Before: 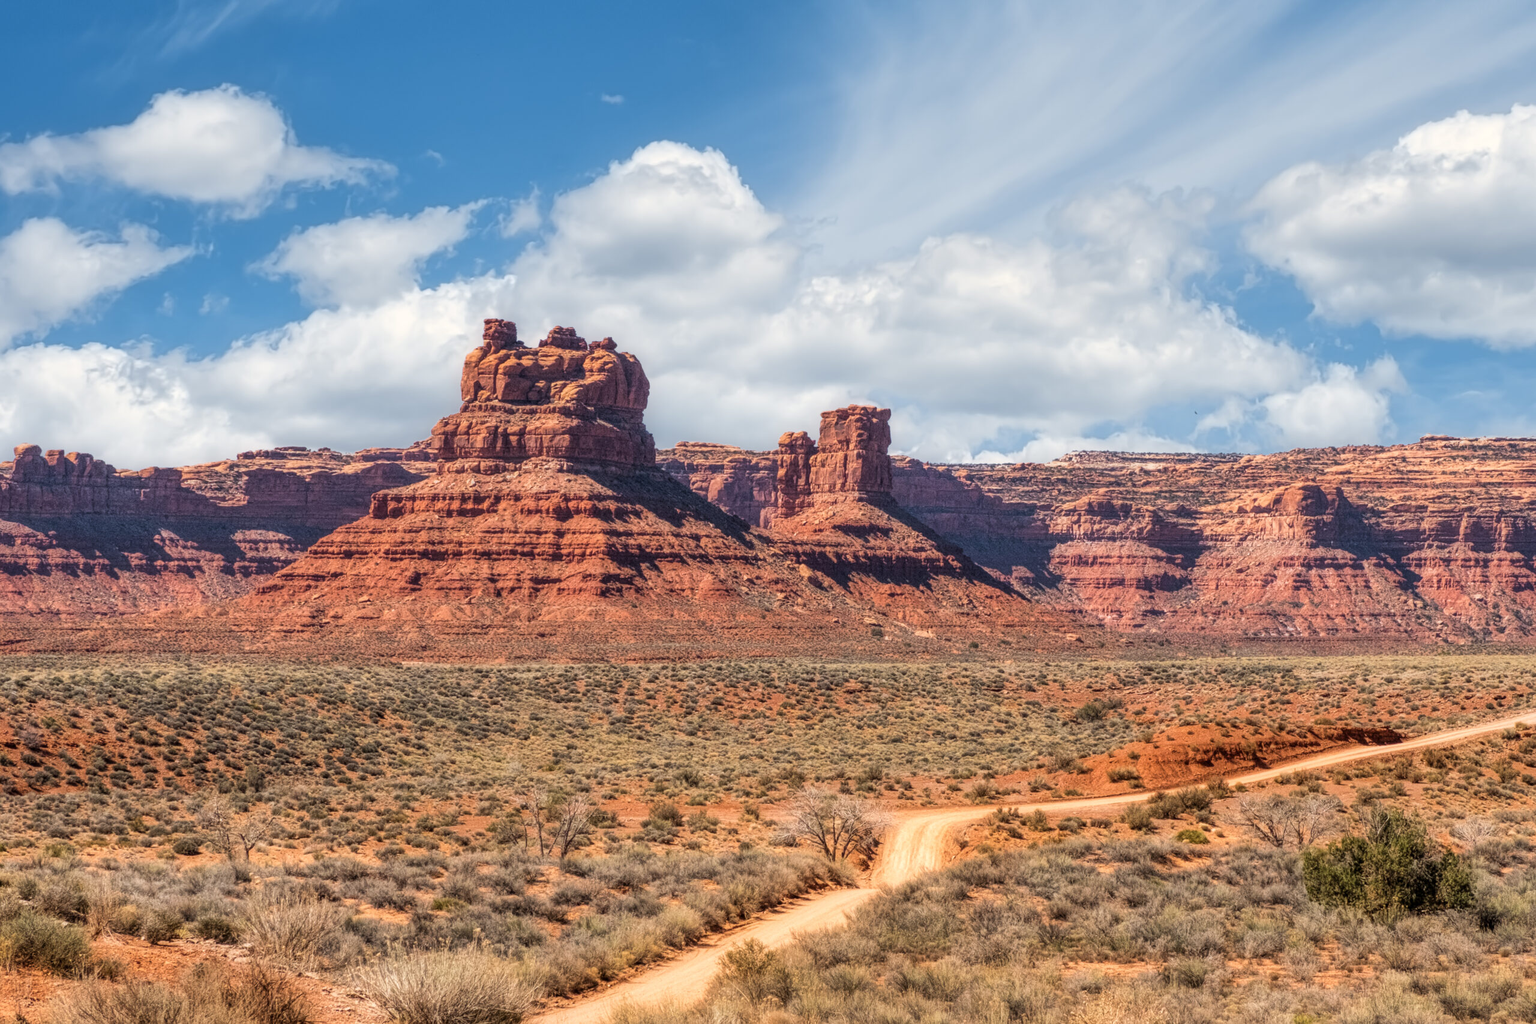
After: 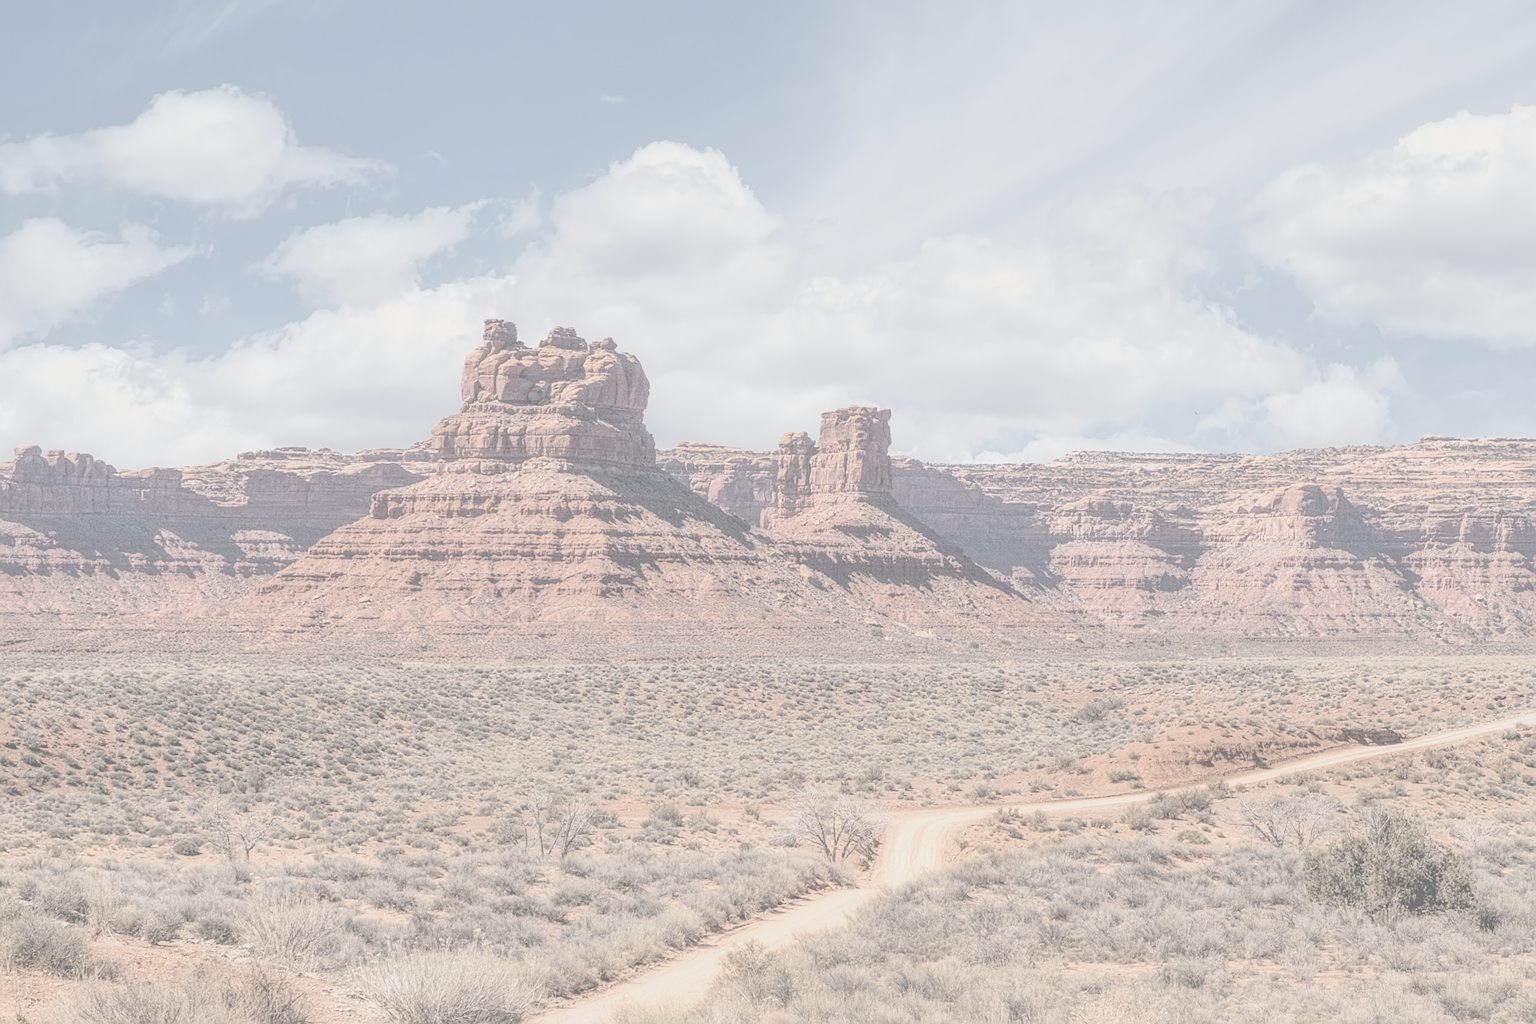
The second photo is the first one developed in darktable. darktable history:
color balance rgb: global offset › hue 171.78°, linear chroma grading › mid-tones 7.391%, perceptual saturation grading › global saturation 0.575%, global vibrance 5.421%
exposure: exposure 0.202 EV, compensate highlight preservation false
sharpen: on, module defaults
contrast brightness saturation: contrast -0.321, brightness 0.762, saturation -0.766
